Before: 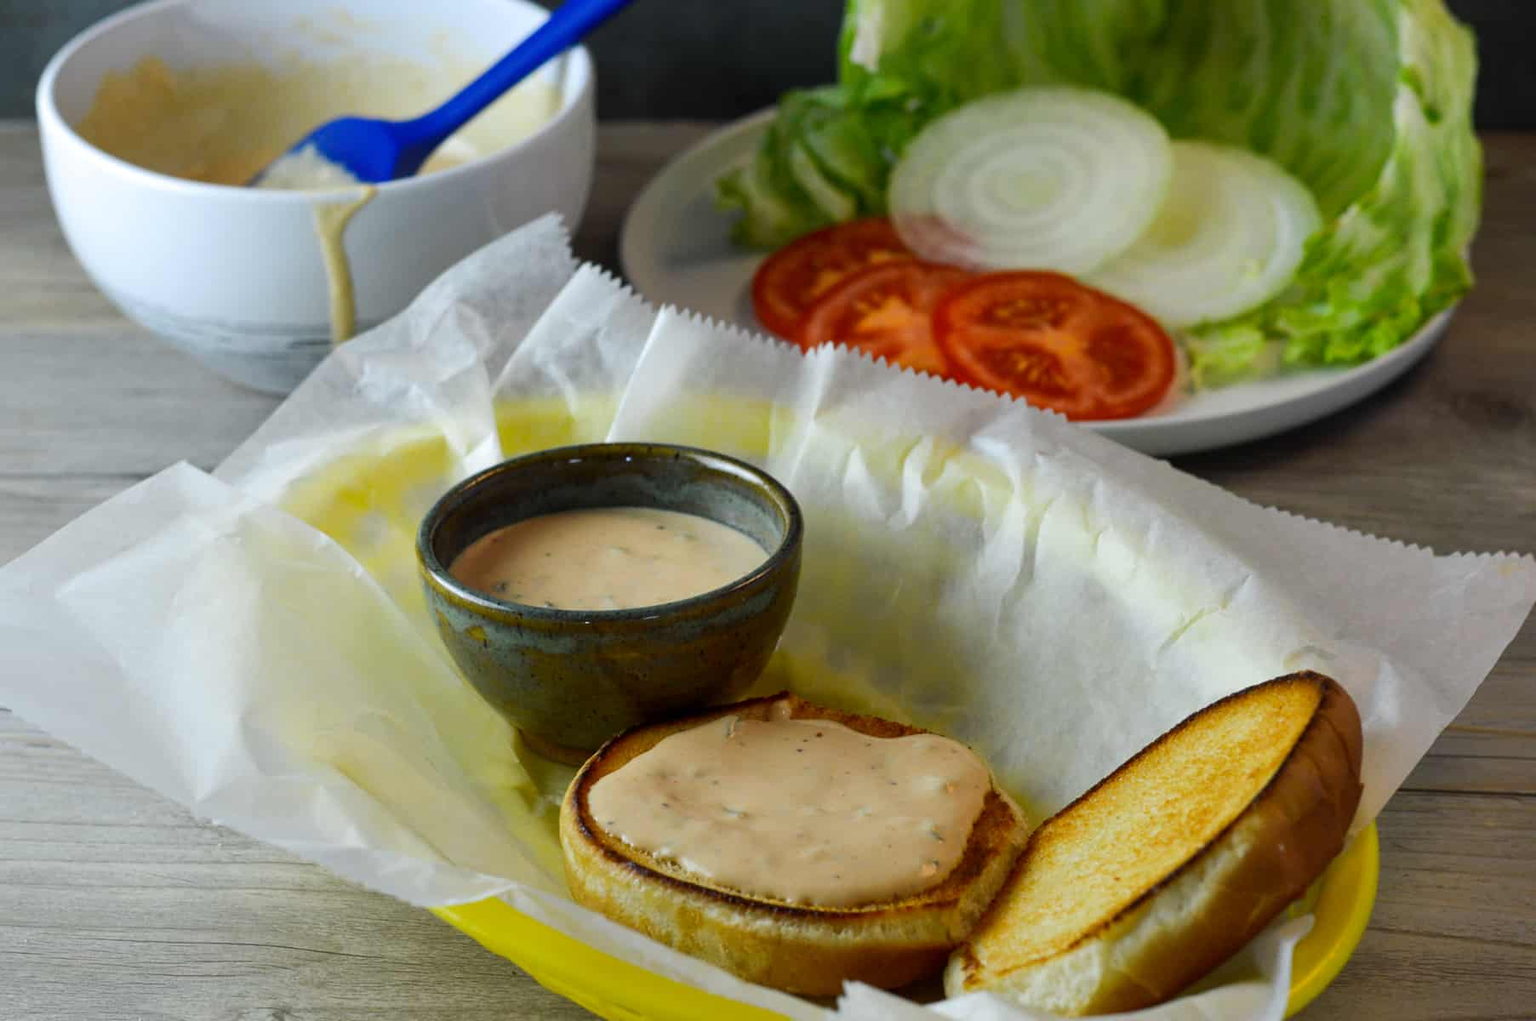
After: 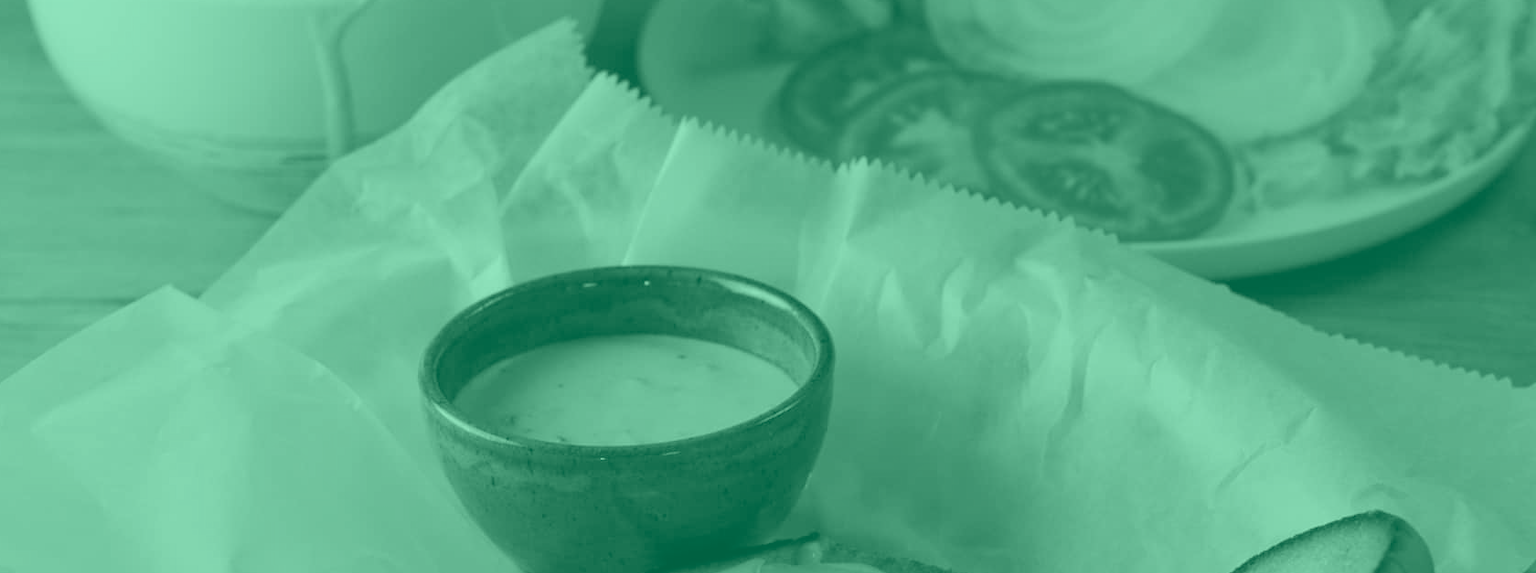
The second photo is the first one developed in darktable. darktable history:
colorize: hue 147.6°, saturation 65%, lightness 21.64%
crop: left 1.744%, top 19.225%, right 5.069%, bottom 28.357%
